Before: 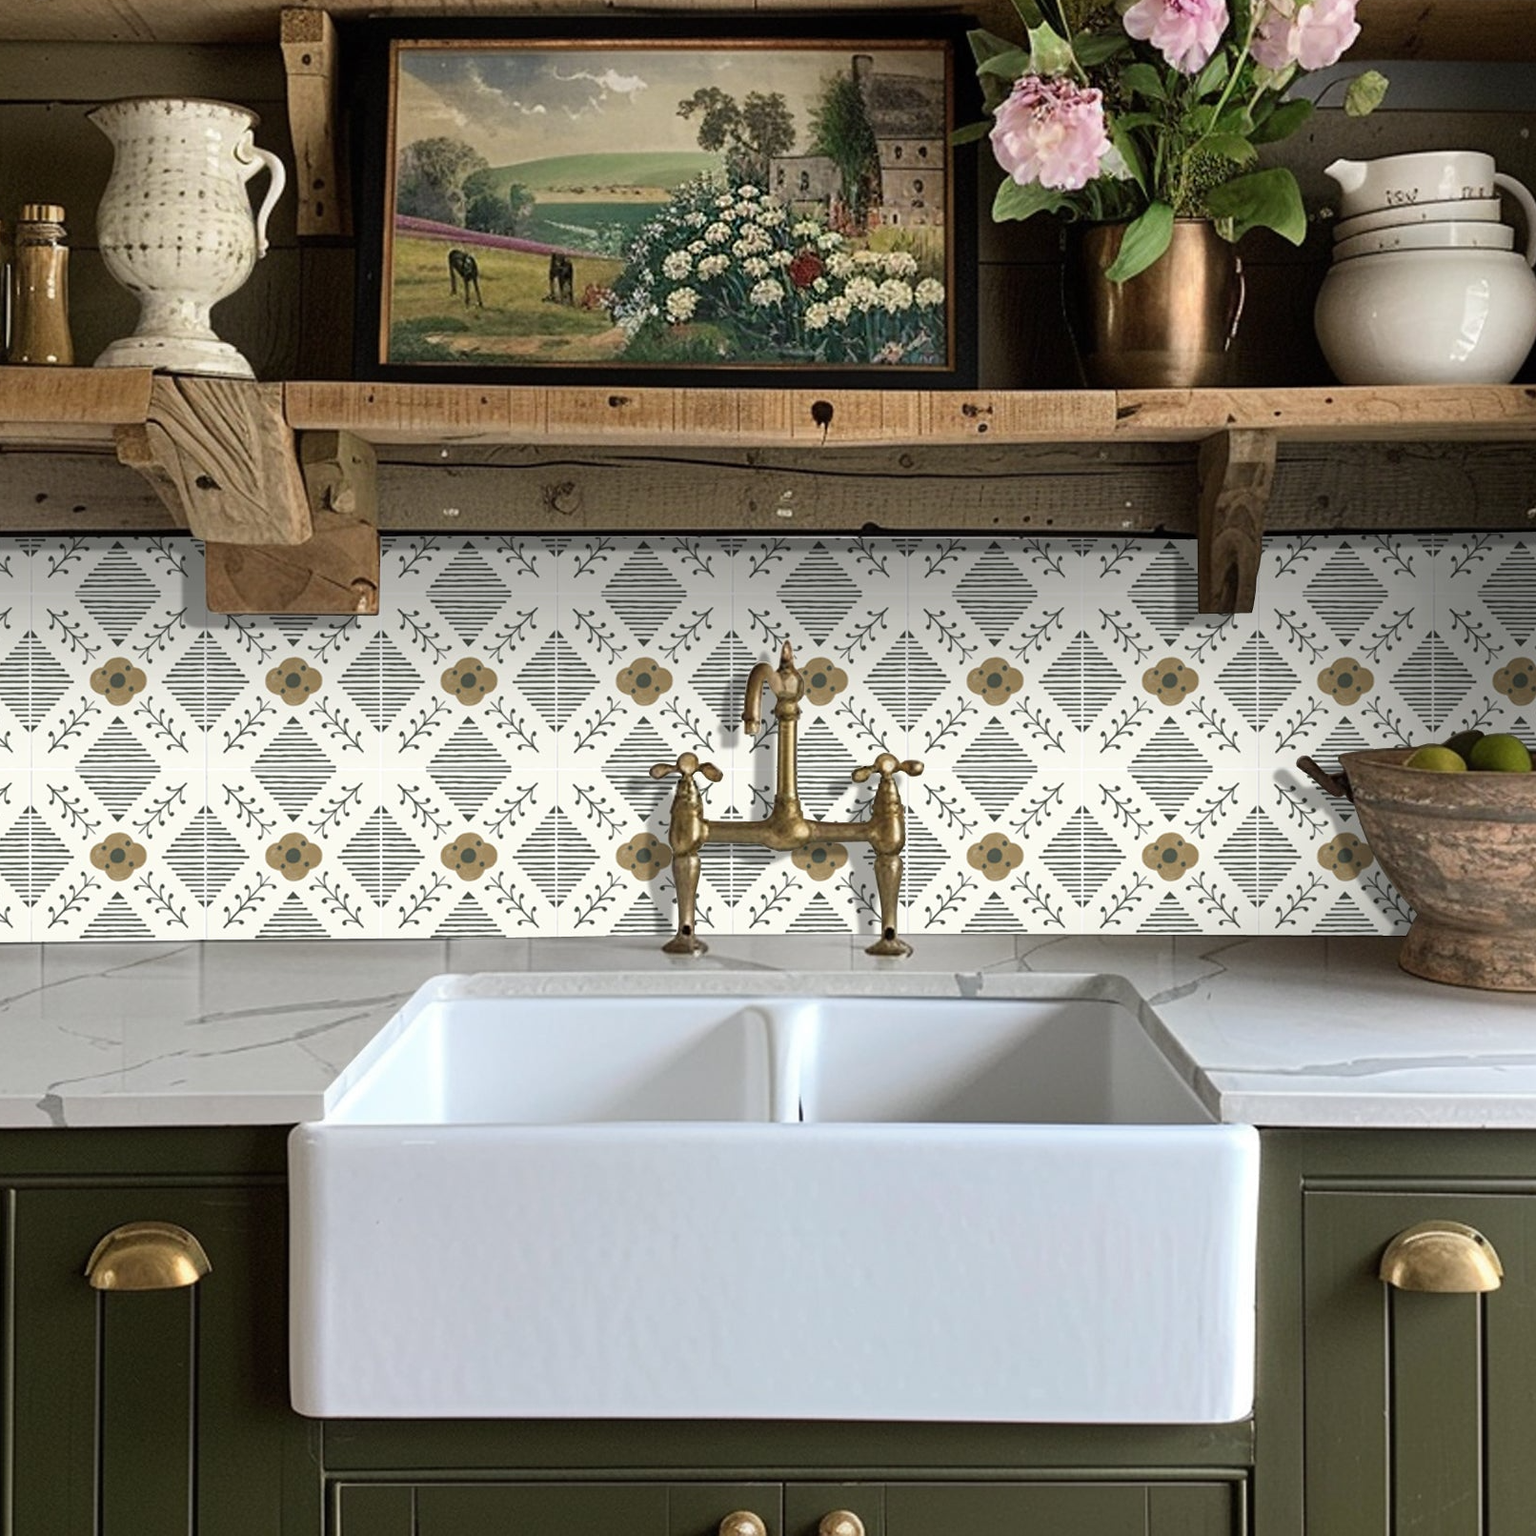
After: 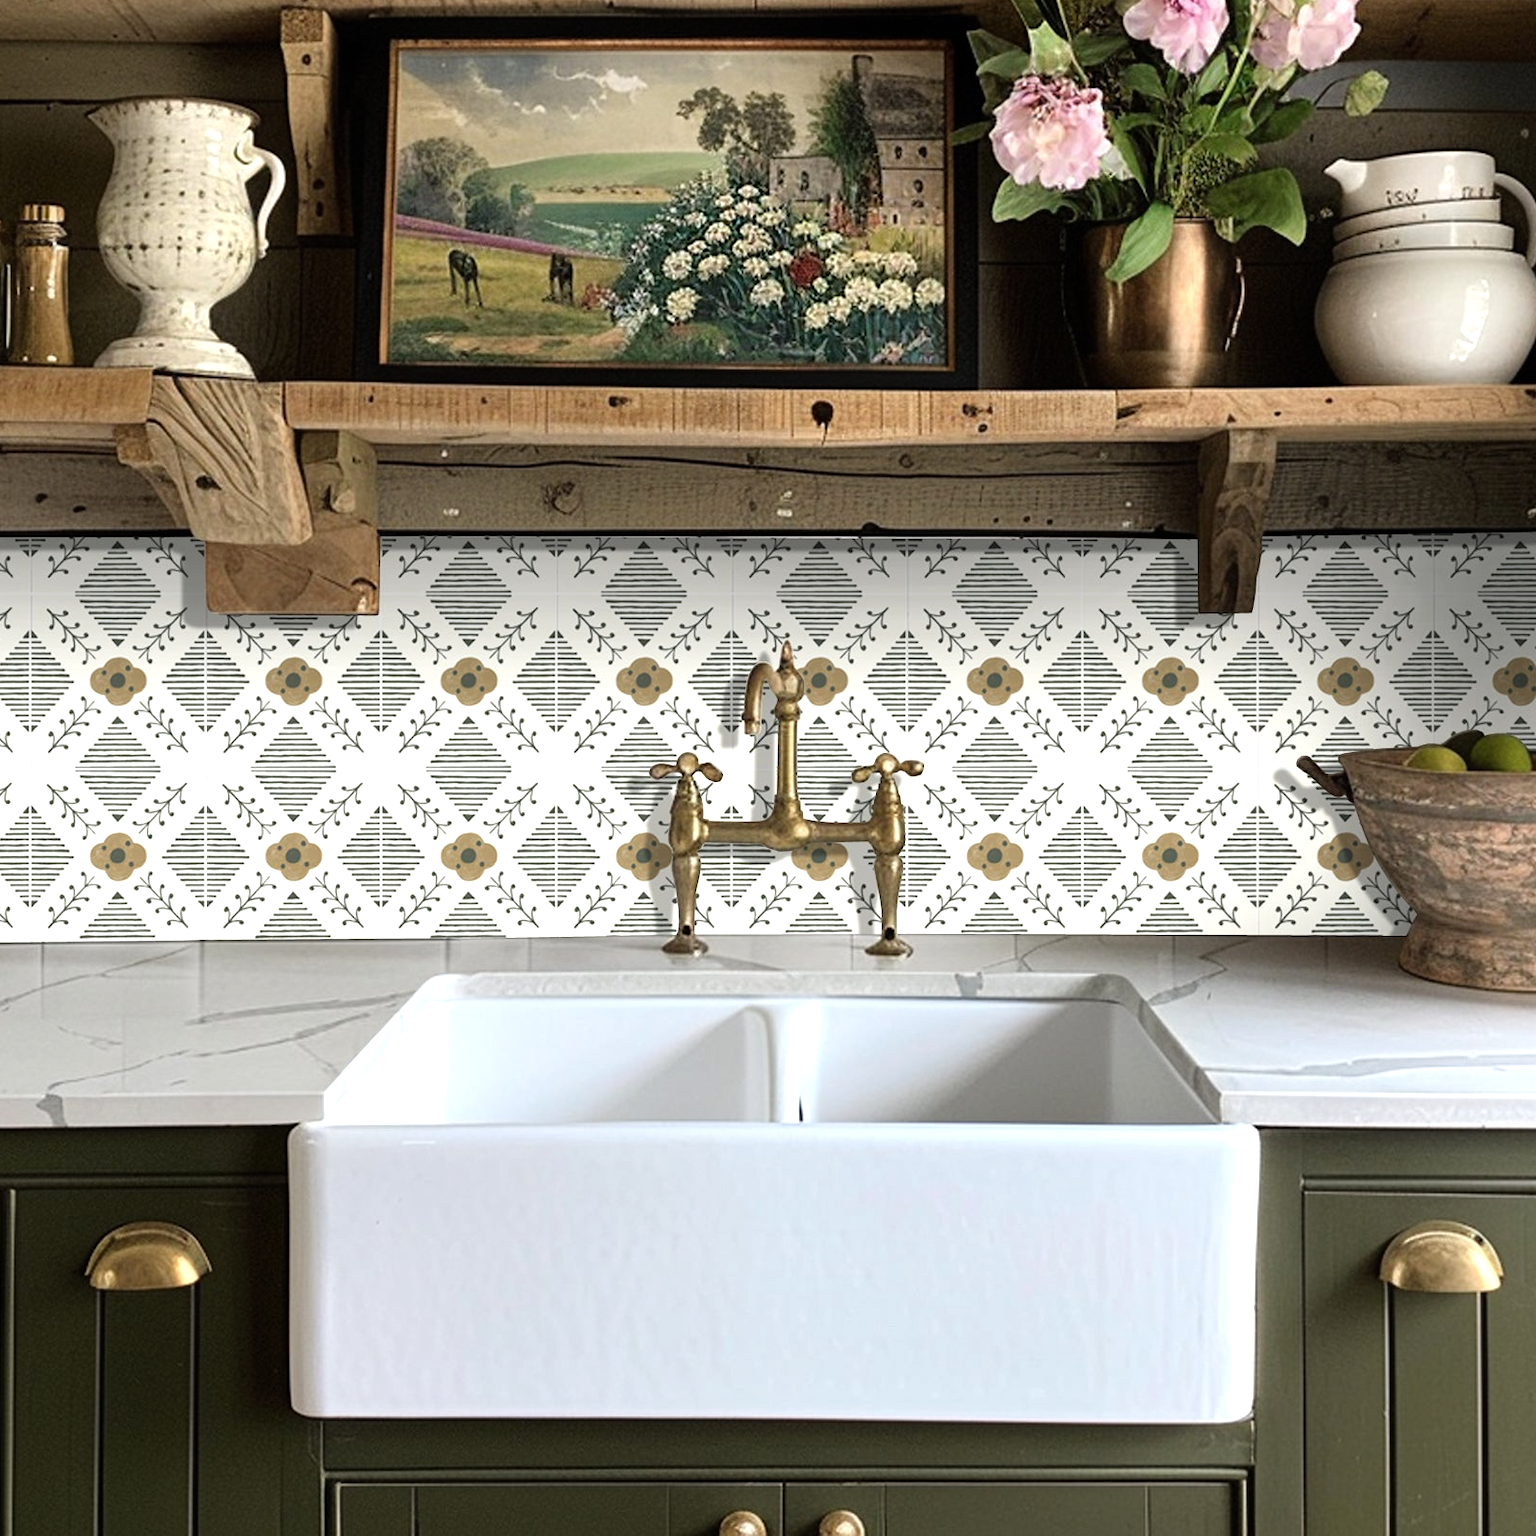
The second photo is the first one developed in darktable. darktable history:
tone equalizer: -8 EV -0.447 EV, -7 EV -0.374 EV, -6 EV -0.32 EV, -5 EV -0.242 EV, -3 EV 0.252 EV, -2 EV 0.314 EV, -1 EV 0.372 EV, +0 EV 0.395 EV
